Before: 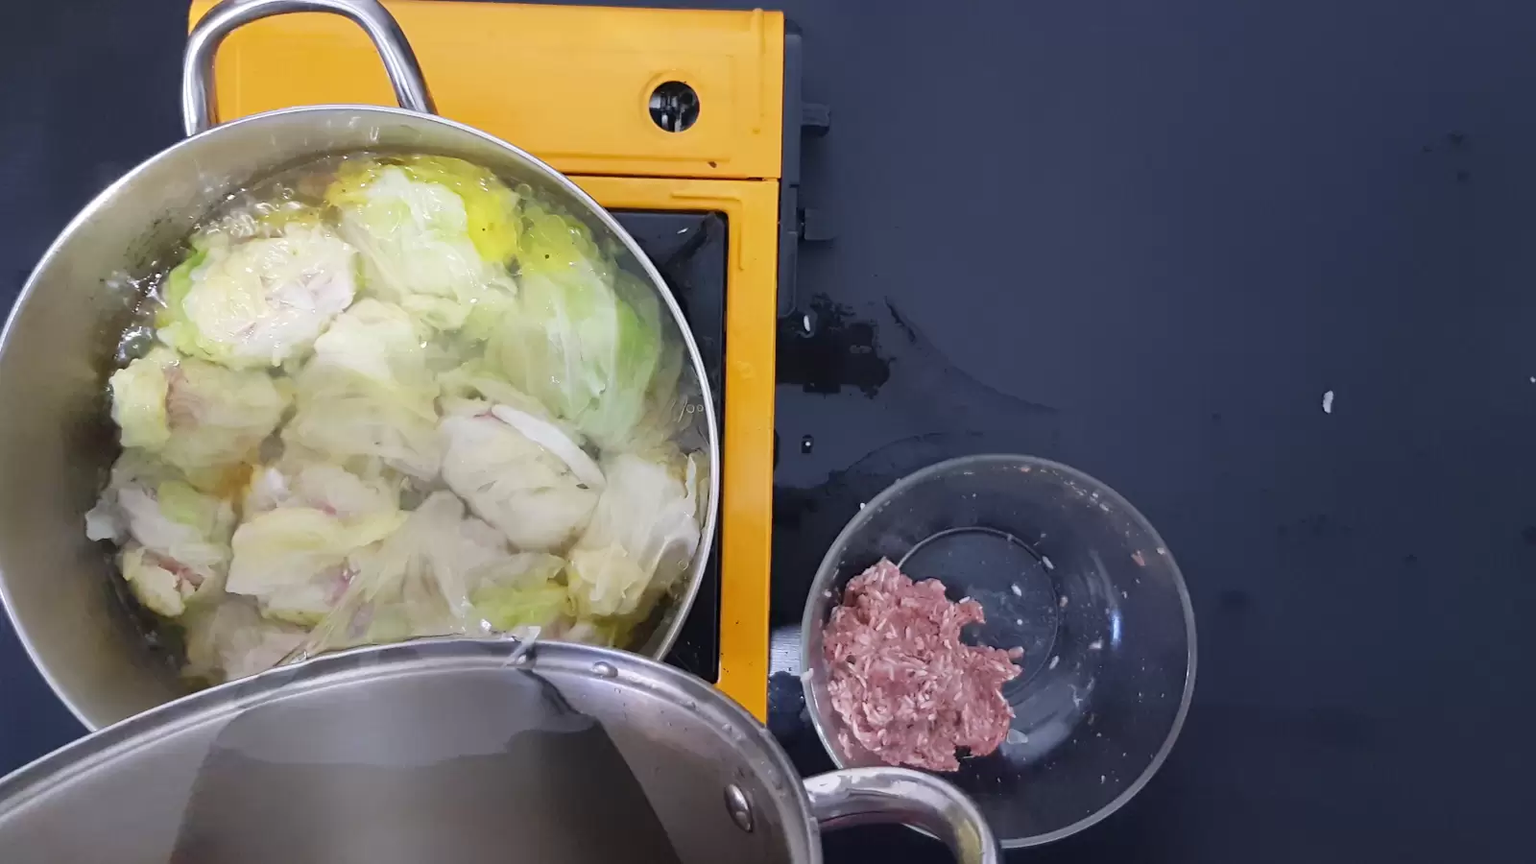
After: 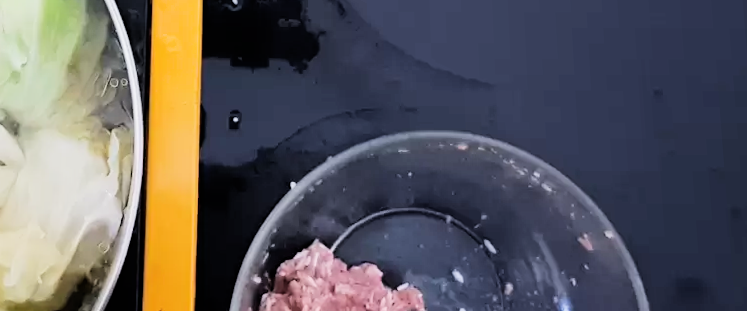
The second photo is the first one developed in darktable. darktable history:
crop: left 36.607%, top 34.735%, right 13.146%, bottom 30.611%
rotate and perspective: rotation 0.215°, lens shift (vertical) -0.139, crop left 0.069, crop right 0.939, crop top 0.002, crop bottom 0.996
filmic rgb: black relative exposure -5 EV, hardness 2.88, contrast 1.4
exposure: exposure 0.6 EV, compensate highlight preservation false
